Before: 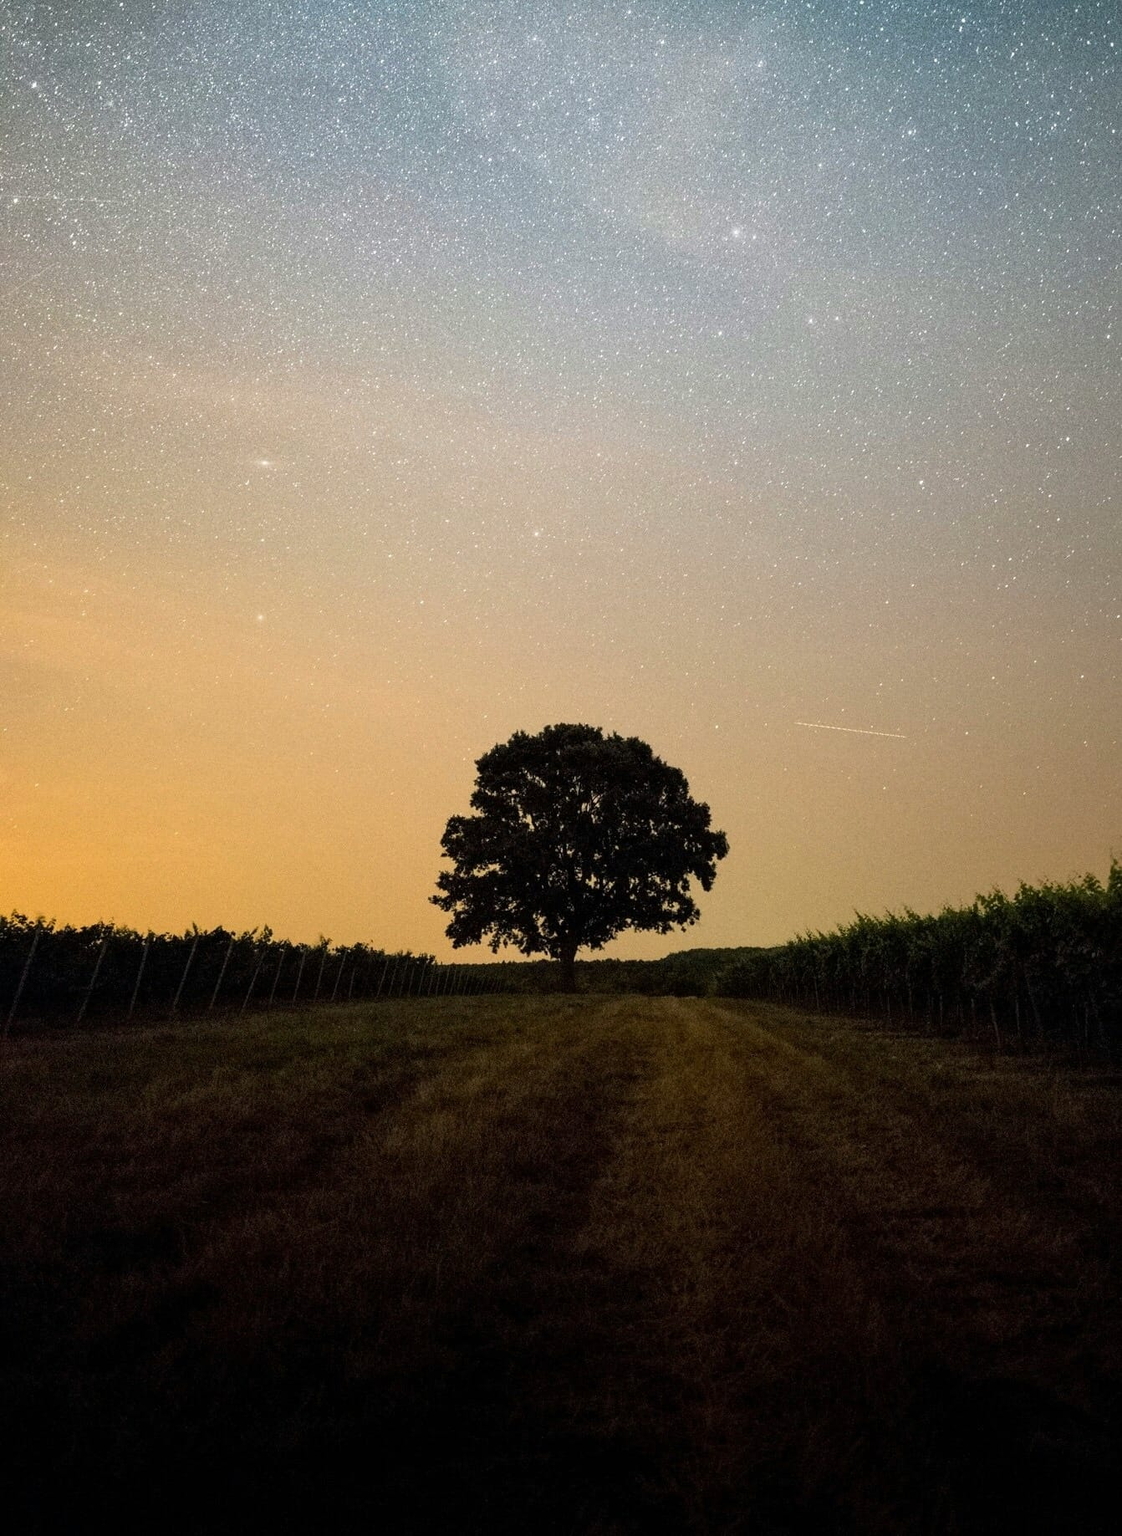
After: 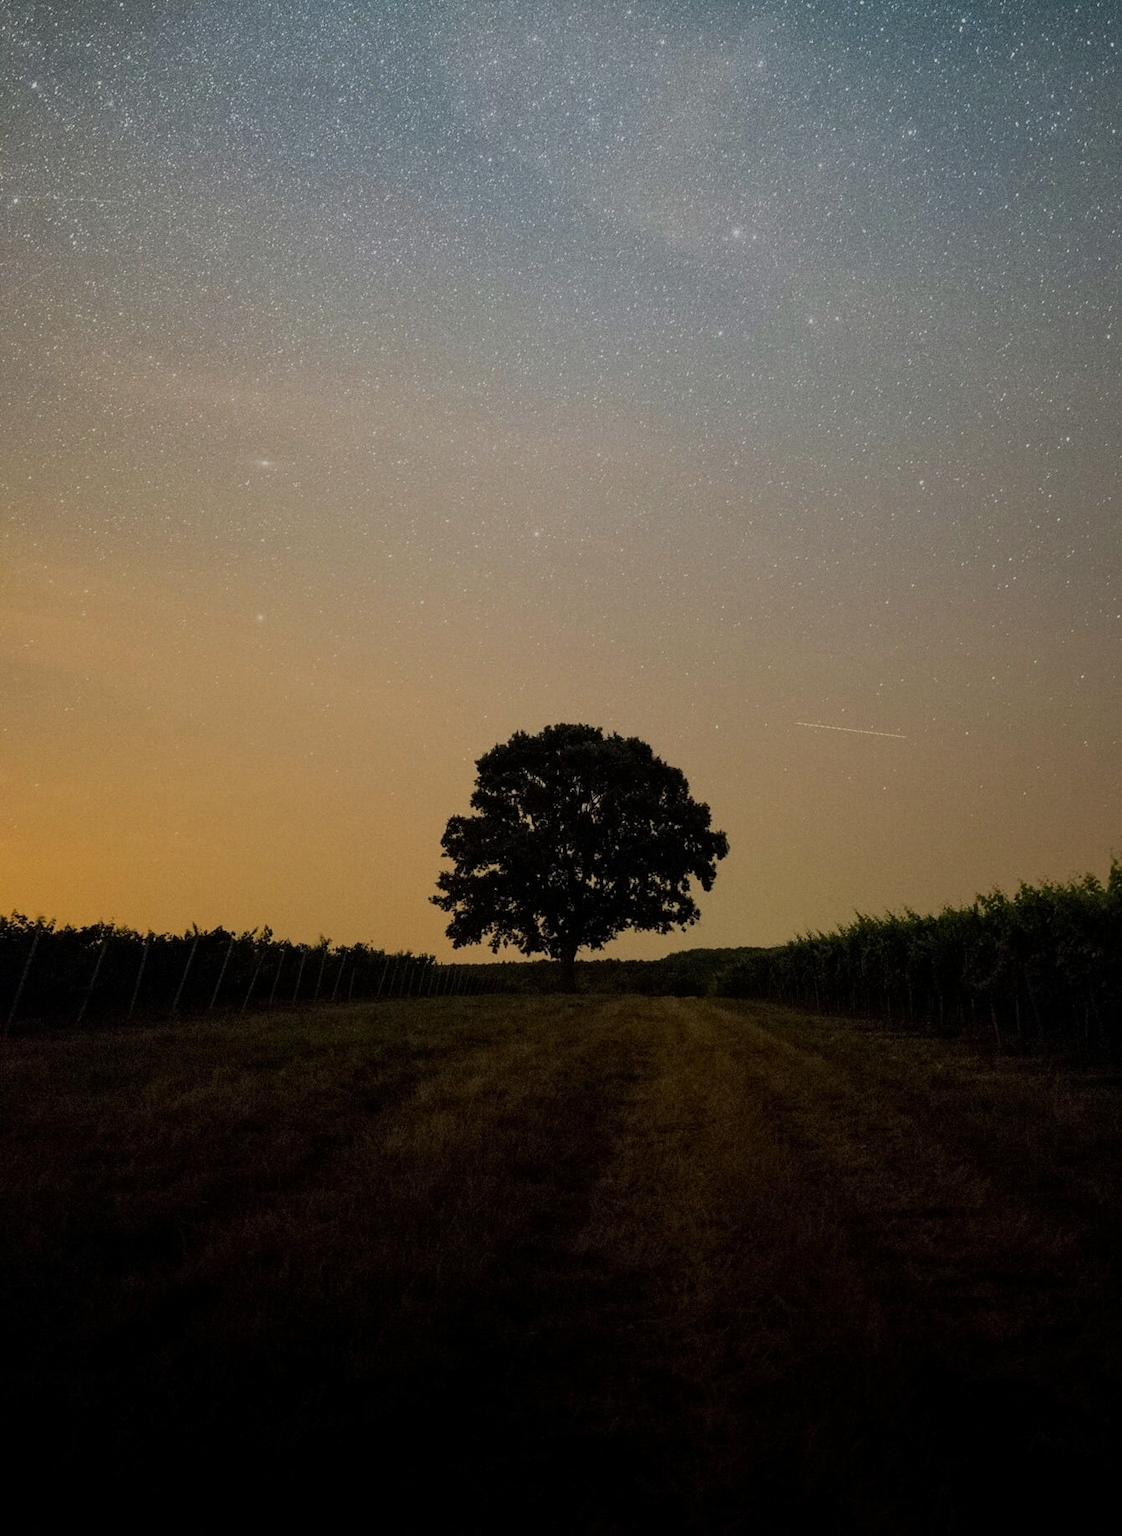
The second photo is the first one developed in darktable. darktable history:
exposure: black level correction 0, exposure -0.827 EV, compensate highlight preservation false
